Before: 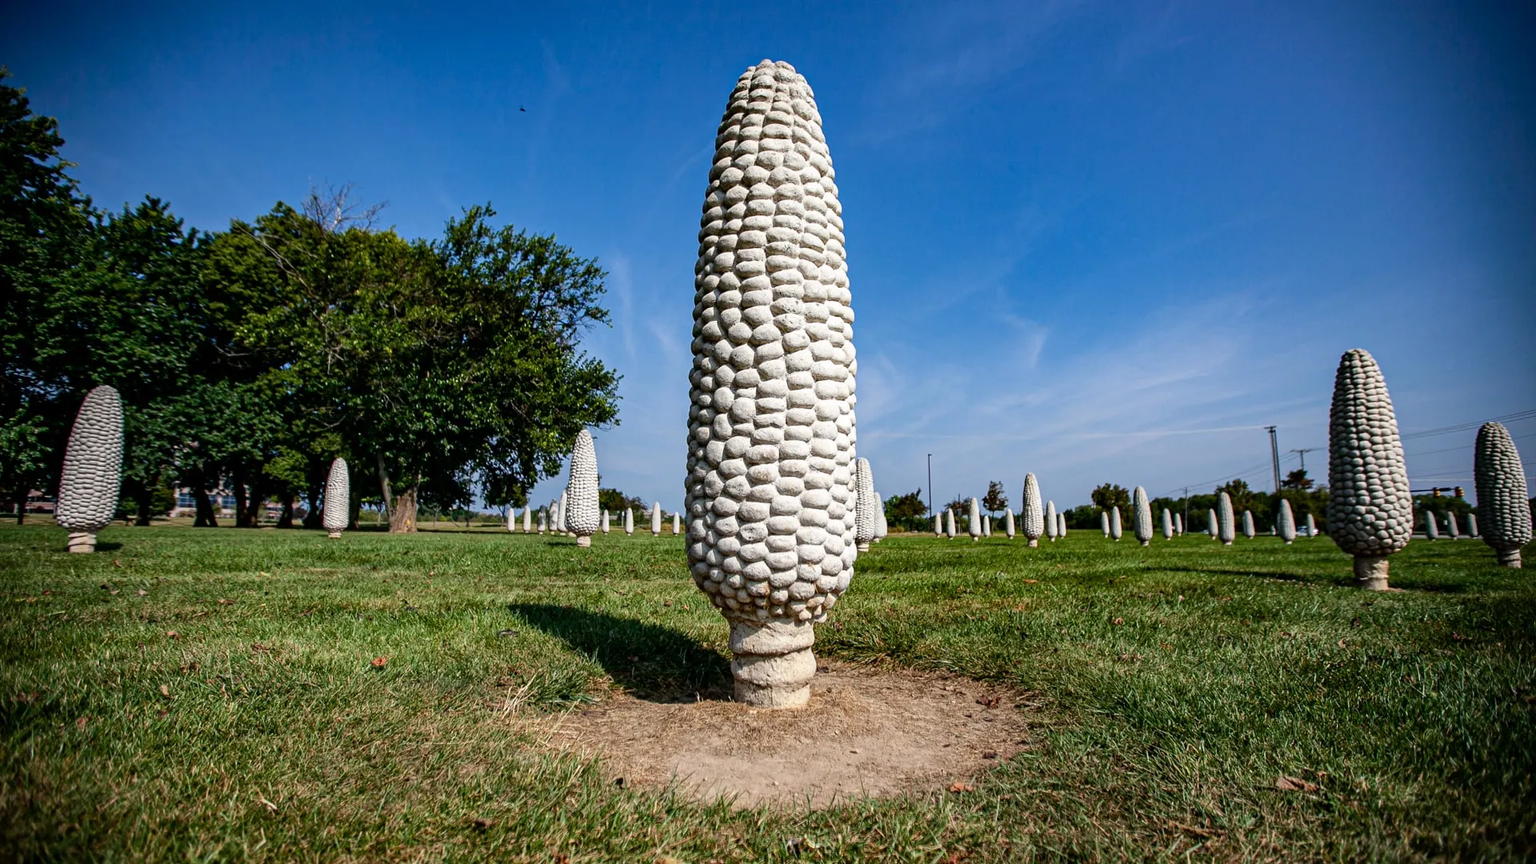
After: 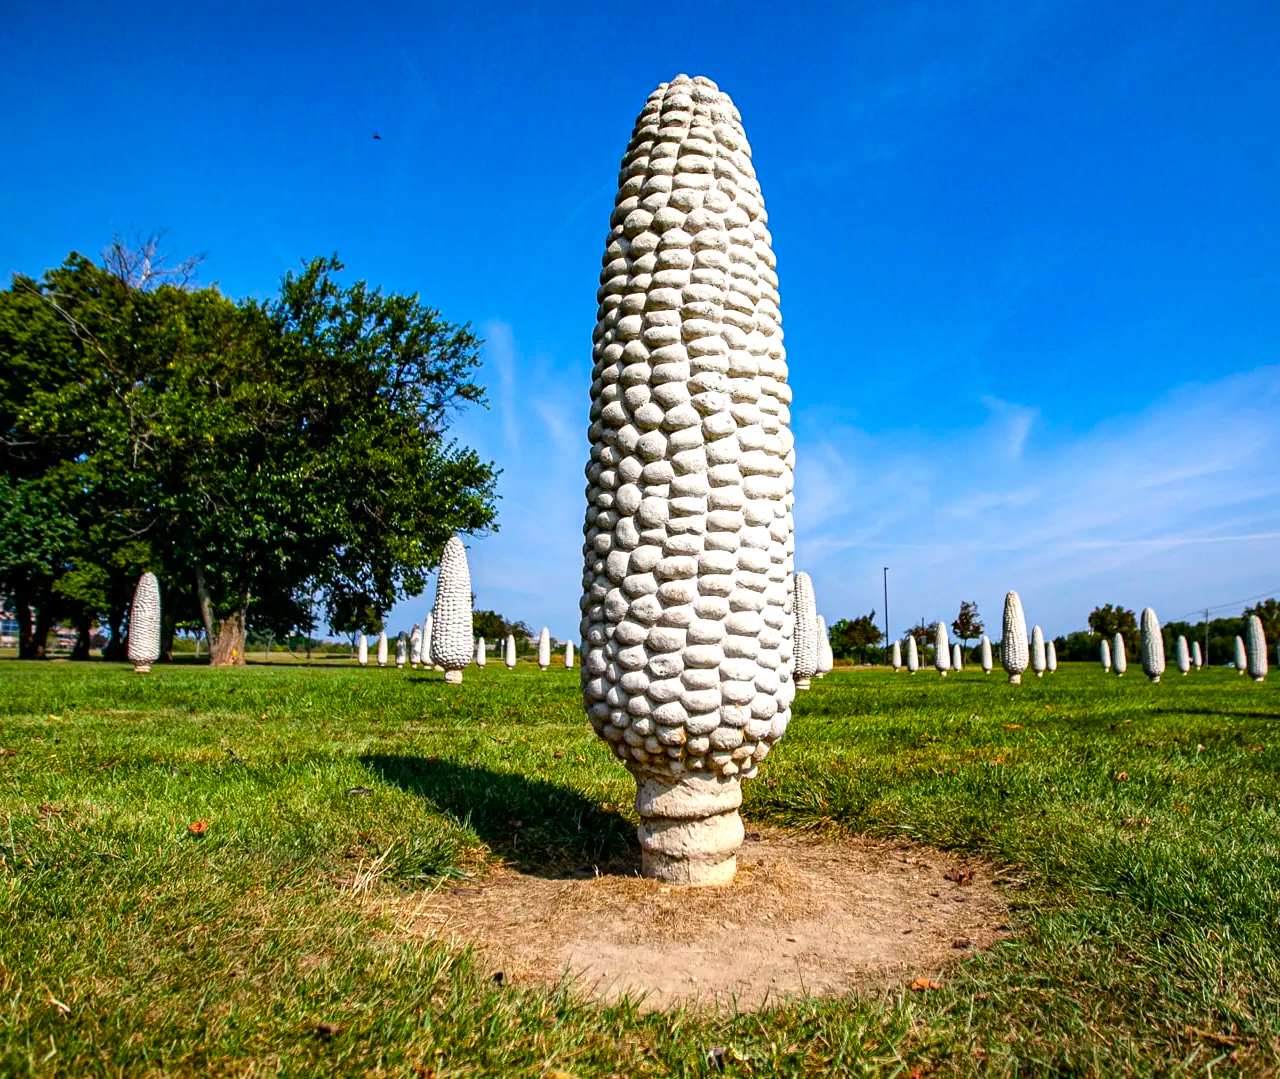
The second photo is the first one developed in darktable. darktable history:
tone equalizer: -8 EV -0.411 EV, -7 EV -0.413 EV, -6 EV -0.373 EV, -5 EV -0.205 EV, -3 EV 0.222 EV, -2 EV 0.332 EV, -1 EV 0.408 EV, +0 EV 0.414 EV, smoothing diameter 24.77%, edges refinement/feathering 12.85, preserve details guided filter
color balance rgb: highlights gain › chroma 0.118%, highlights gain › hue 332.9°, global offset › hue 170.87°, perceptual saturation grading › global saturation 50.091%
crop and rotate: left 14.4%, right 18.933%
